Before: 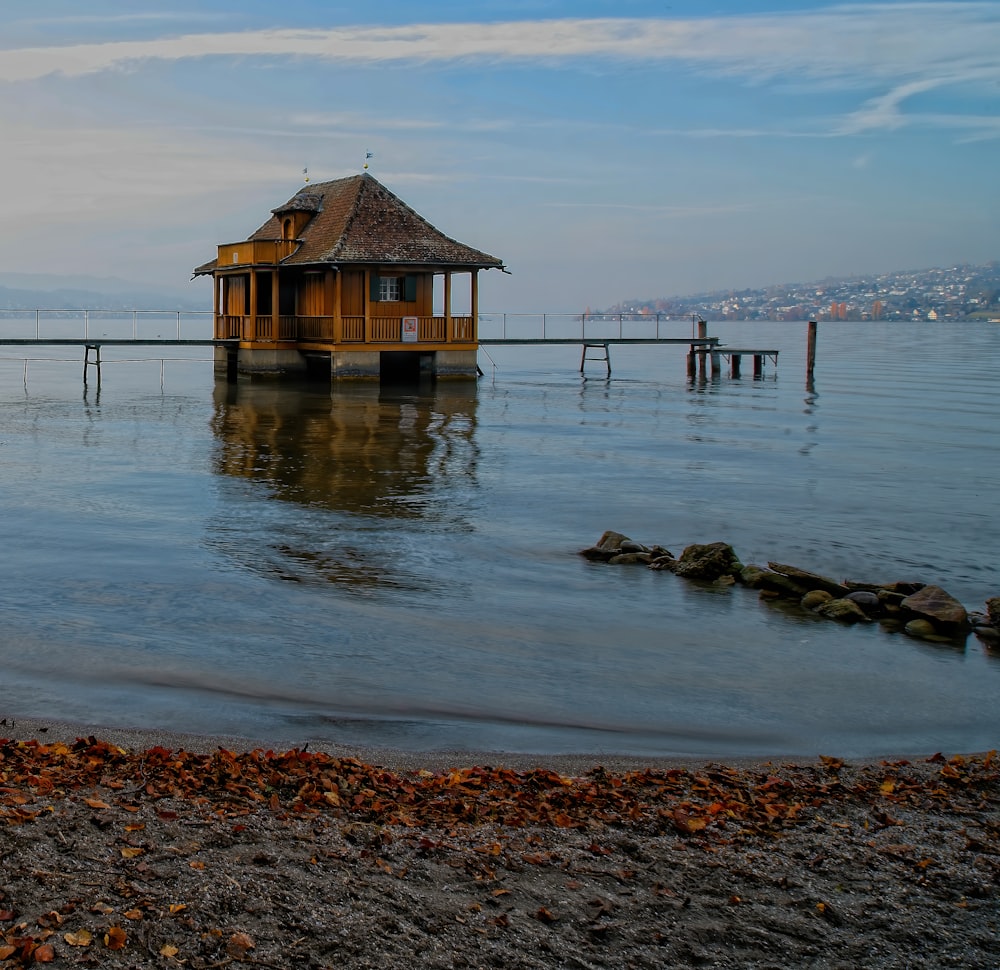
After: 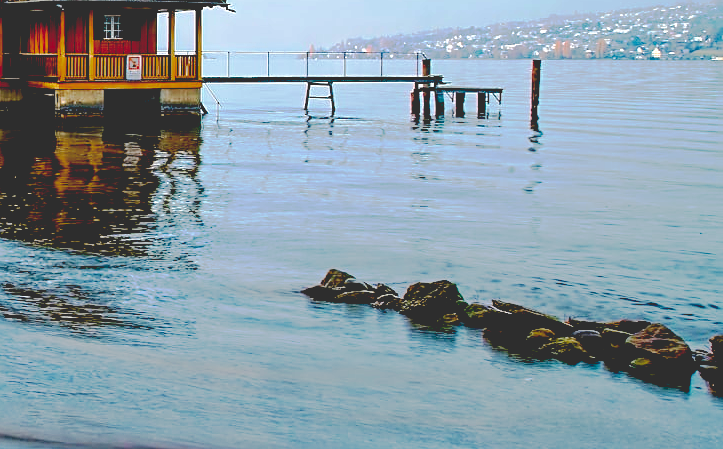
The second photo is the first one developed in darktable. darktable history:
sharpen: on, module defaults
exposure: exposure 1.136 EV, compensate exposure bias true, compensate highlight preservation false
velvia: on, module defaults
base curve: curves: ch0 [(0.065, 0.026) (0.236, 0.358) (0.53, 0.546) (0.777, 0.841) (0.924, 0.992)], preserve colors none
crop and rotate: left 27.62%, top 27.088%, bottom 26.544%
